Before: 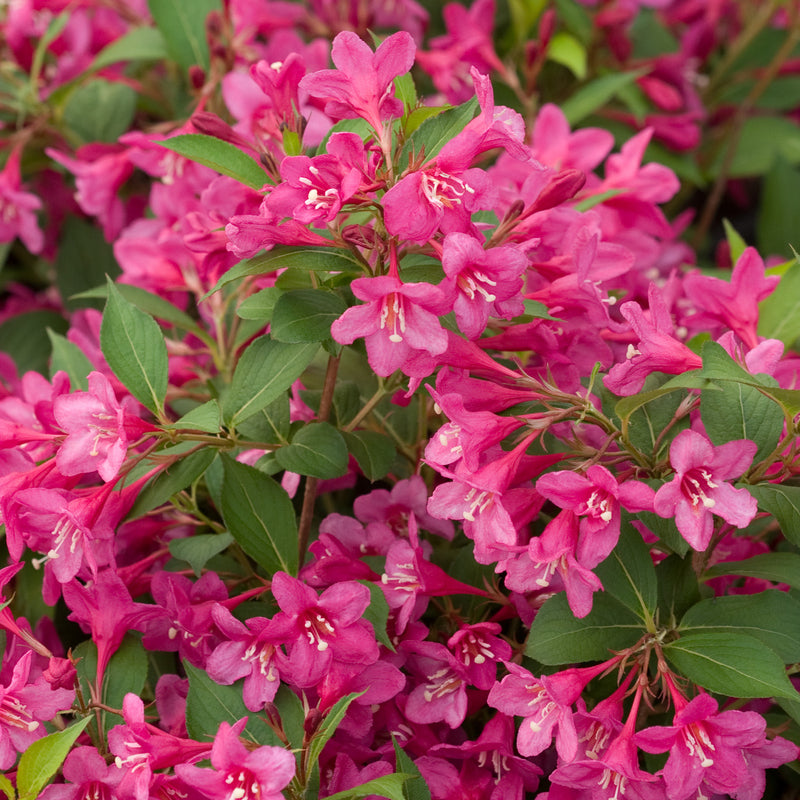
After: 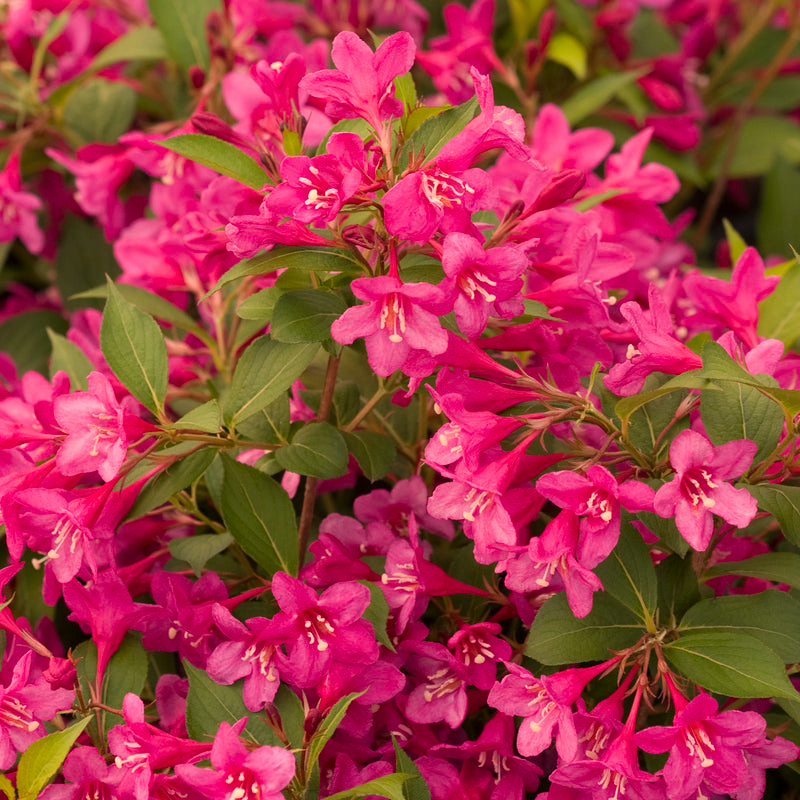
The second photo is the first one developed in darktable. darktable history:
shadows and highlights: shadows 20.98, highlights -35.4, soften with gaussian
color correction: highlights a* 21.51, highlights b* 19.51
